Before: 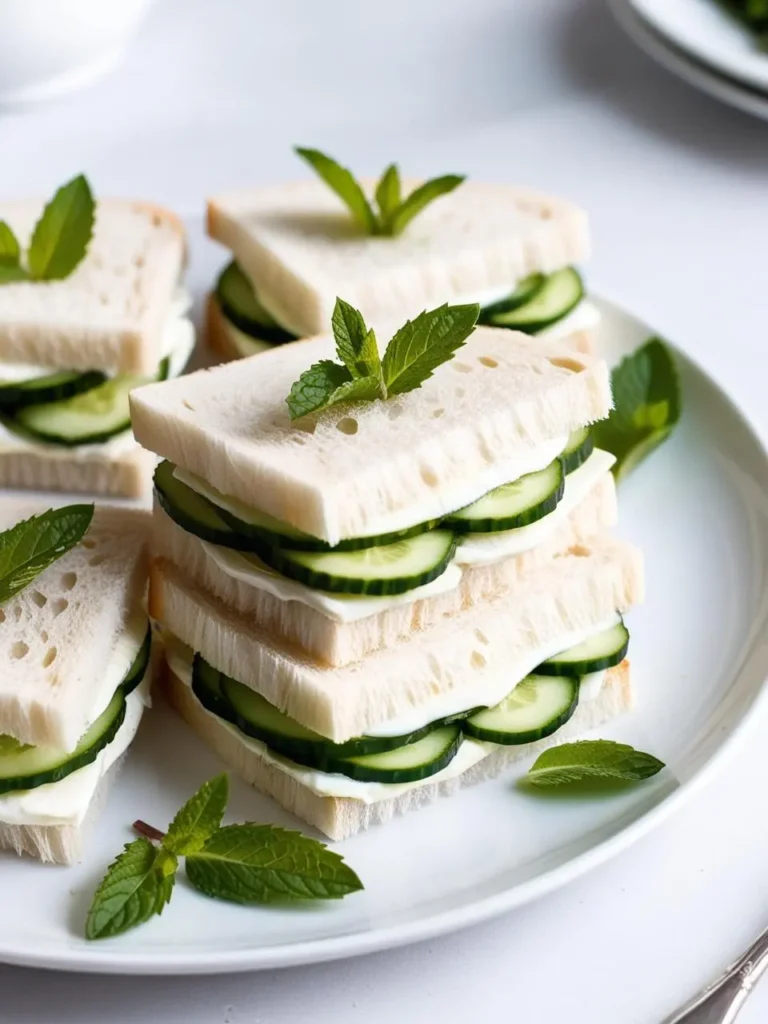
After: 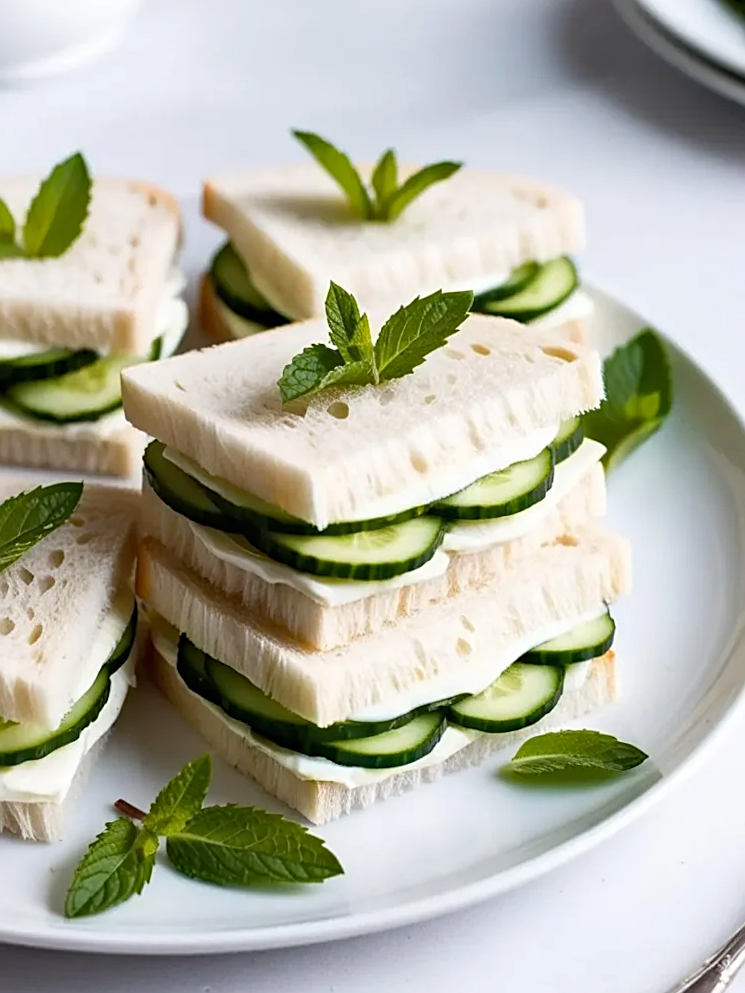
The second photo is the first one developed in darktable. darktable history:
haze removal: compatibility mode true, adaptive false
sharpen: on, module defaults
crop and rotate: angle -1.34°
